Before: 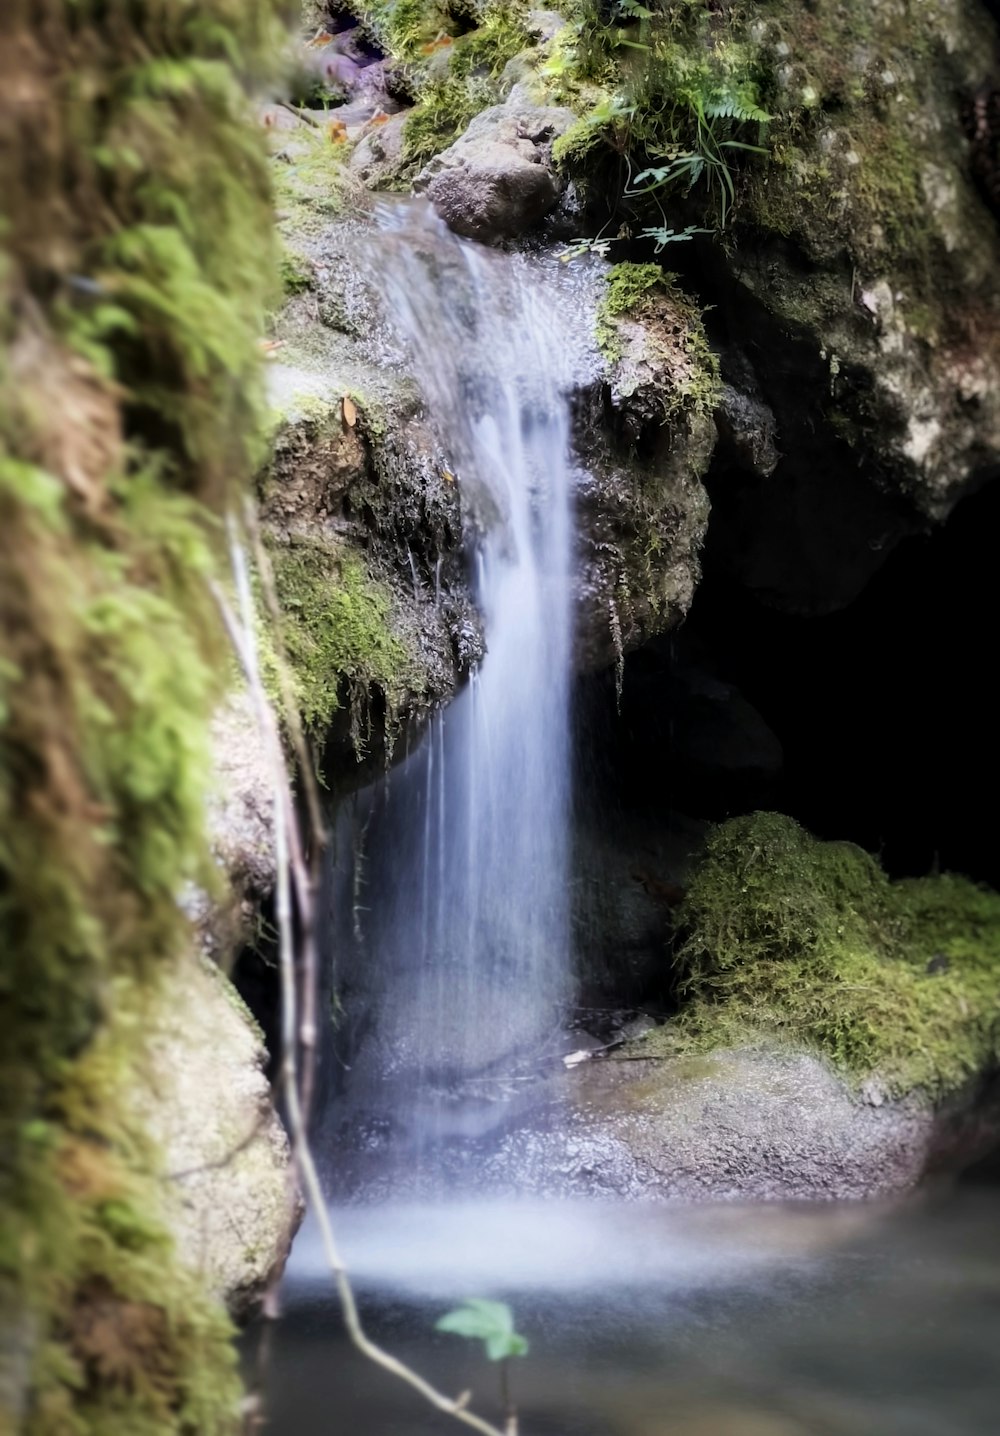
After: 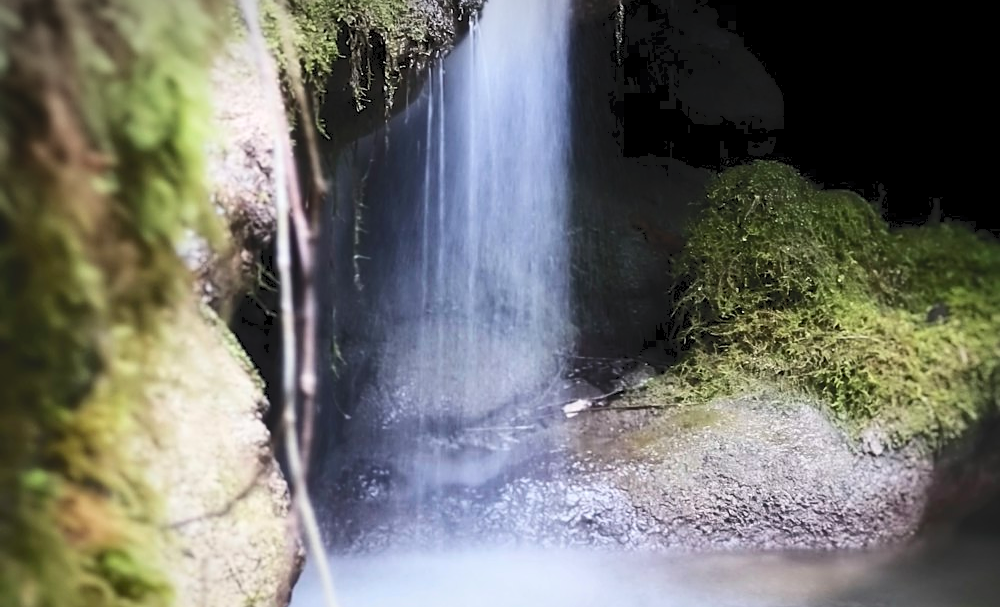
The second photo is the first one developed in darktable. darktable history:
sharpen: on, module defaults
vignetting: fall-off start 100.44%, center (-0.025, 0.398), width/height ratio 1.302, unbound false
tone curve: curves: ch0 [(0, 0) (0.003, 0.077) (0.011, 0.089) (0.025, 0.105) (0.044, 0.122) (0.069, 0.134) (0.1, 0.151) (0.136, 0.171) (0.177, 0.198) (0.224, 0.23) (0.277, 0.273) (0.335, 0.343) (0.399, 0.422) (0.468, 0.508) (0.543, 0.601) (0.623, 0.695) (0.709, 0.782) (0.801, 0.866) (0.898, 0.934) (1, 1)], color space Lab, independent channels, preserve colors none
contrast brightness saturation: saturation -0.062
crop: top 45.385%, bottom 12.284%
